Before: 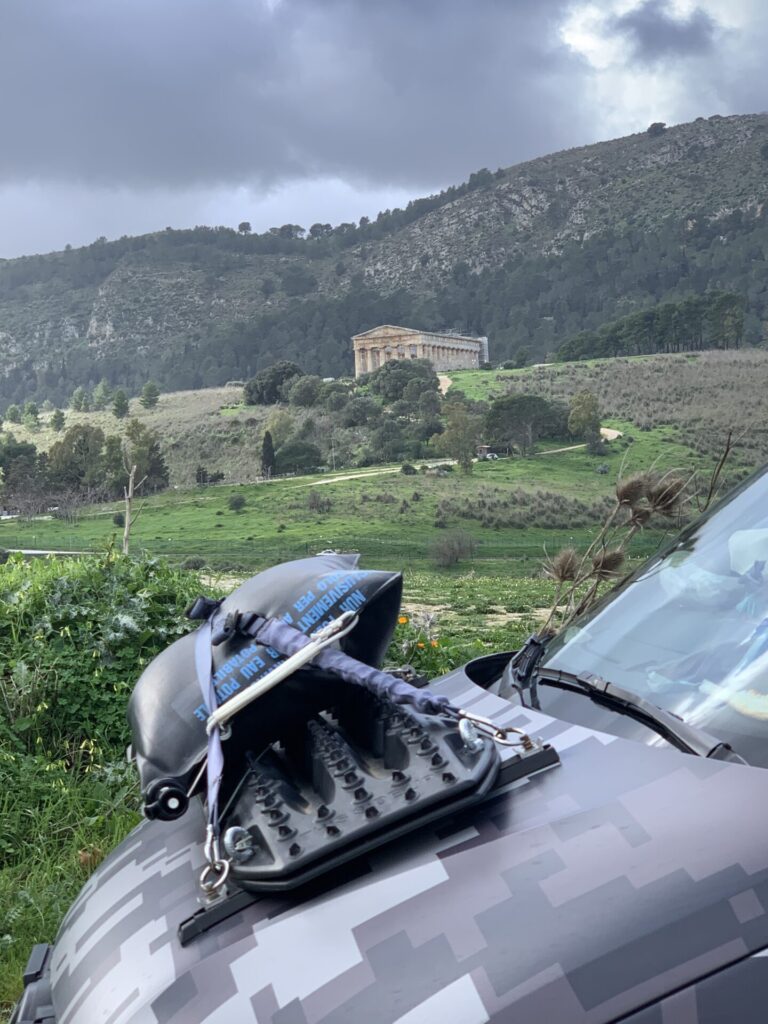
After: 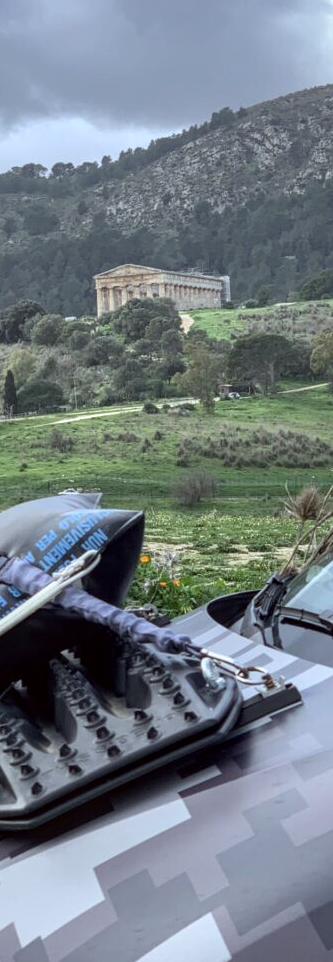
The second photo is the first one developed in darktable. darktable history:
color correction: highlights a* -2.79, highlights b* -2.12, shadows a* 2.52, shadows b* 2.81
local contrast: on, module defaults
crop: left 33.63%, top 5.99%, right 22.953%
